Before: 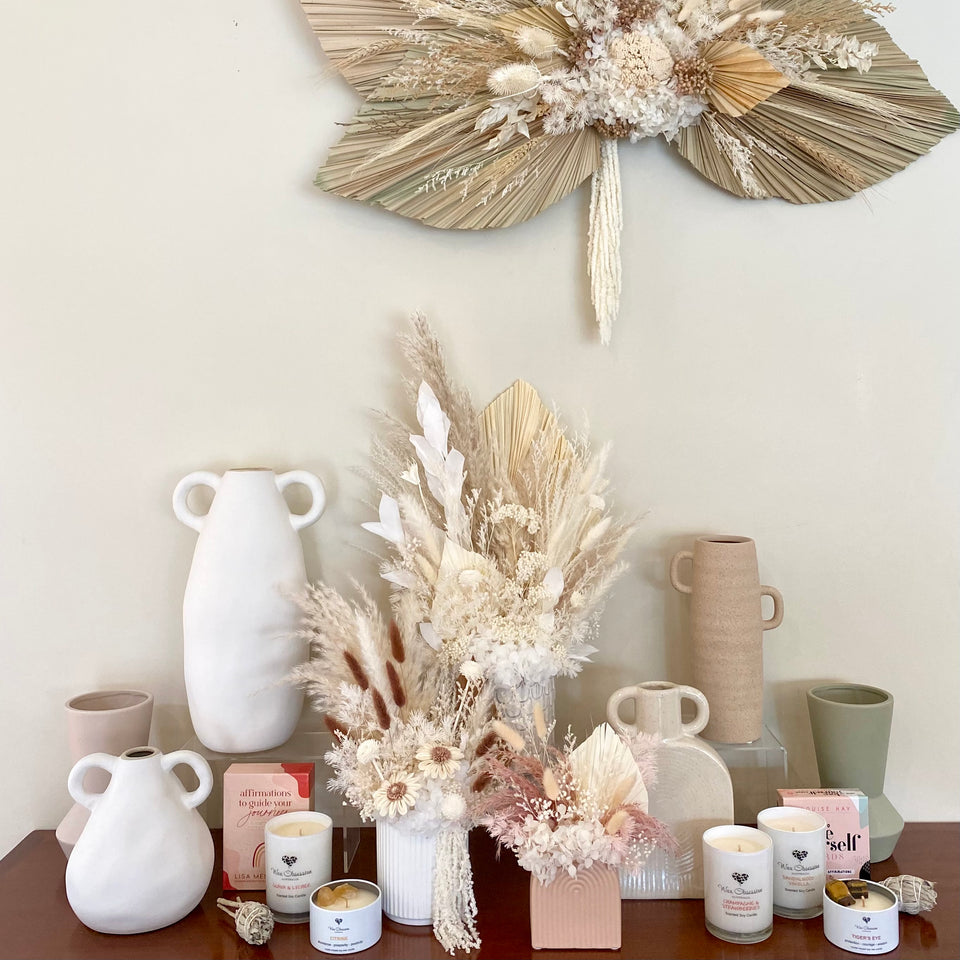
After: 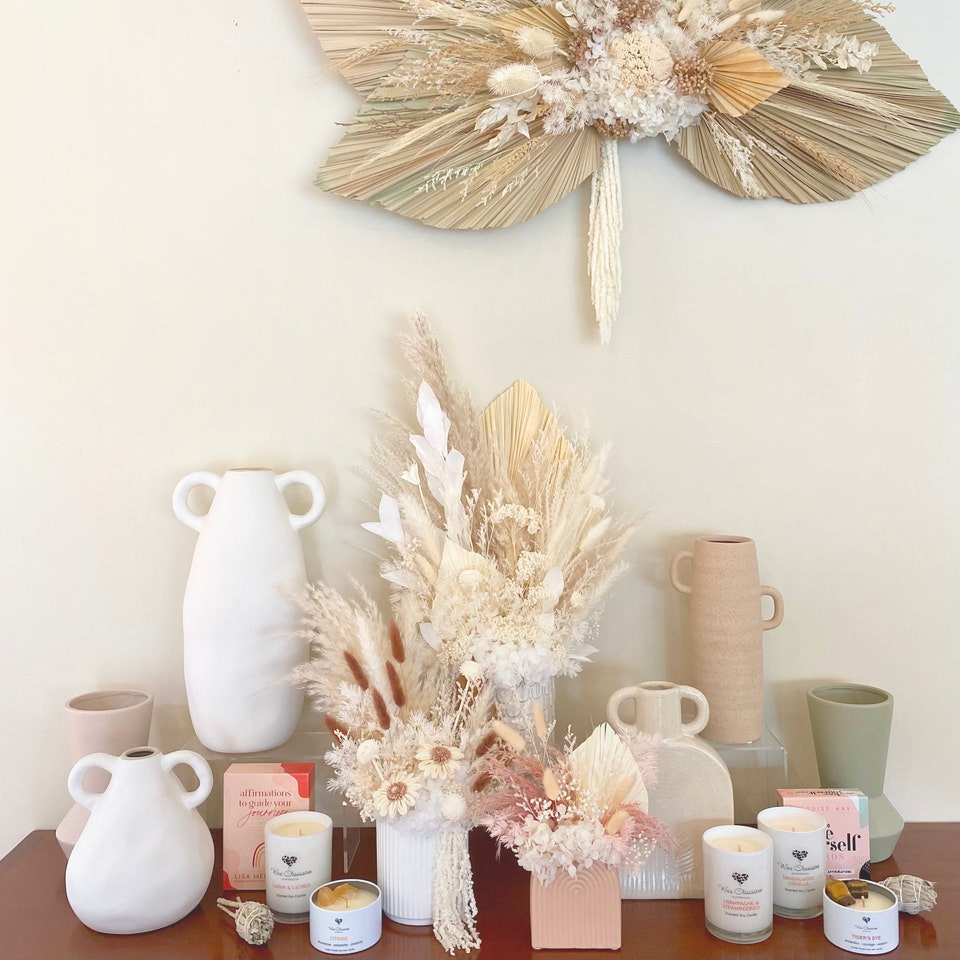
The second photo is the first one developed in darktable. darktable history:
local contrast: detail 70%
exposure: exposure 0.191 EV, compensate highlight preservation false
